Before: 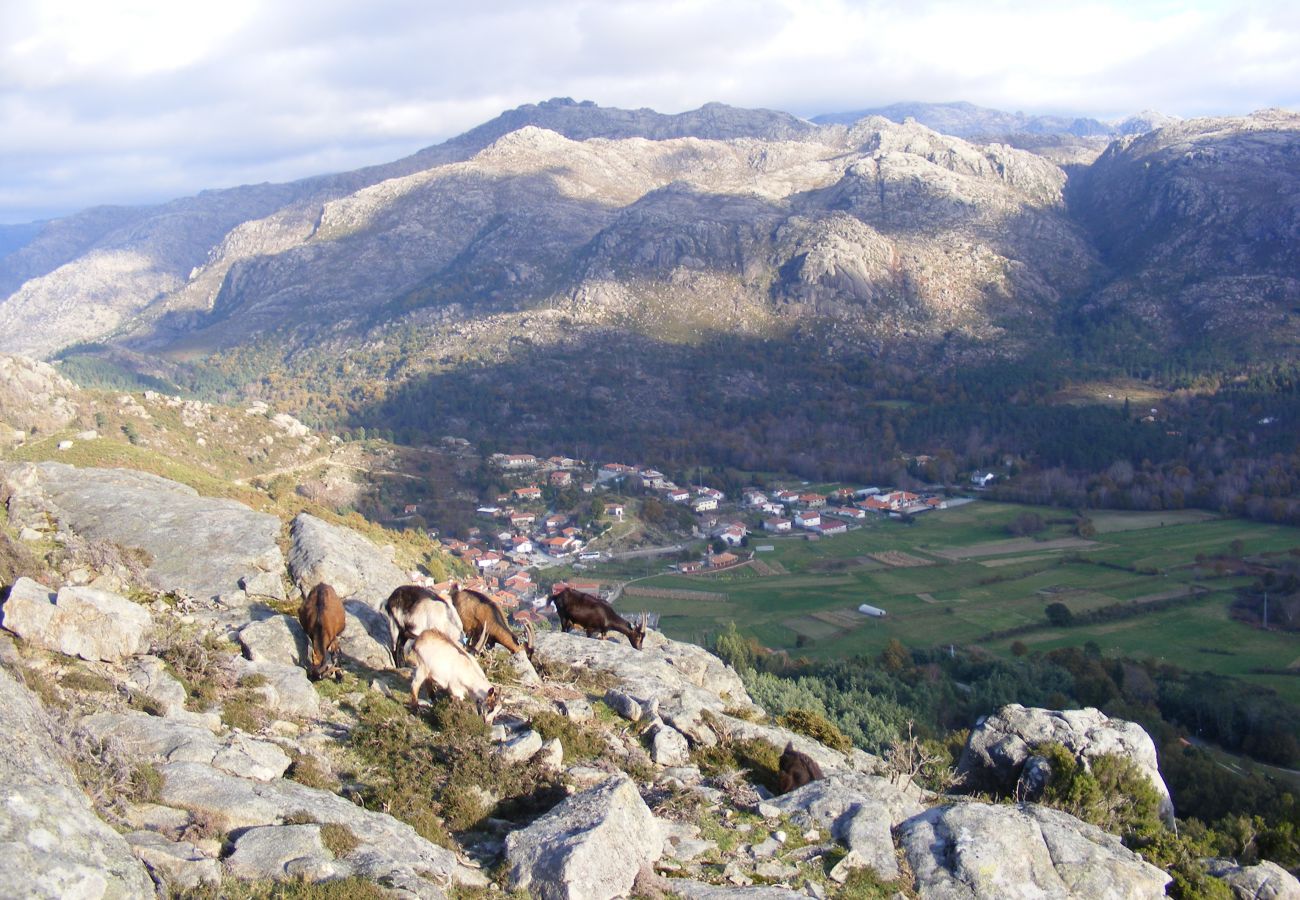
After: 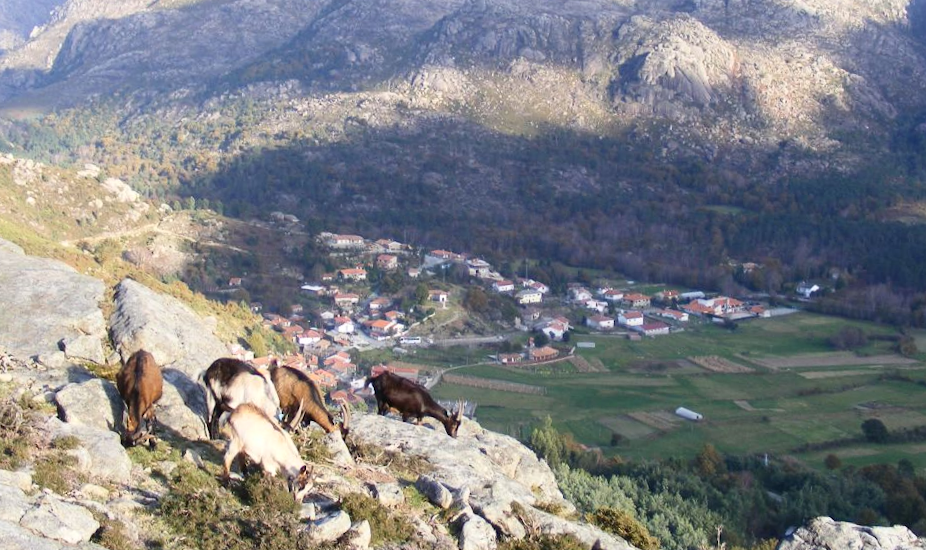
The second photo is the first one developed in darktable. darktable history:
crop and rotate: angle -3.84°, left 9.821%, top 21.051%, right 12.204%, bottom 12.034%
contrast brightness saturation: contrast 0.153, brightness 0.05
